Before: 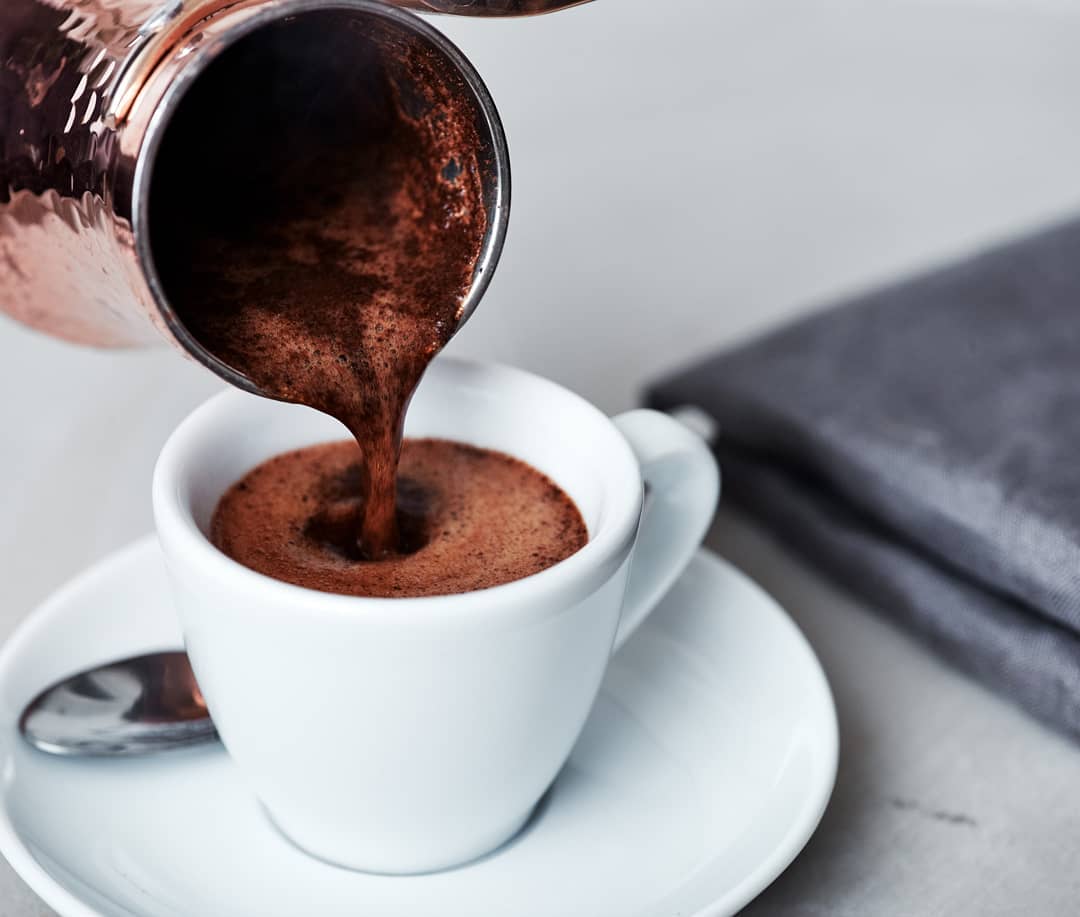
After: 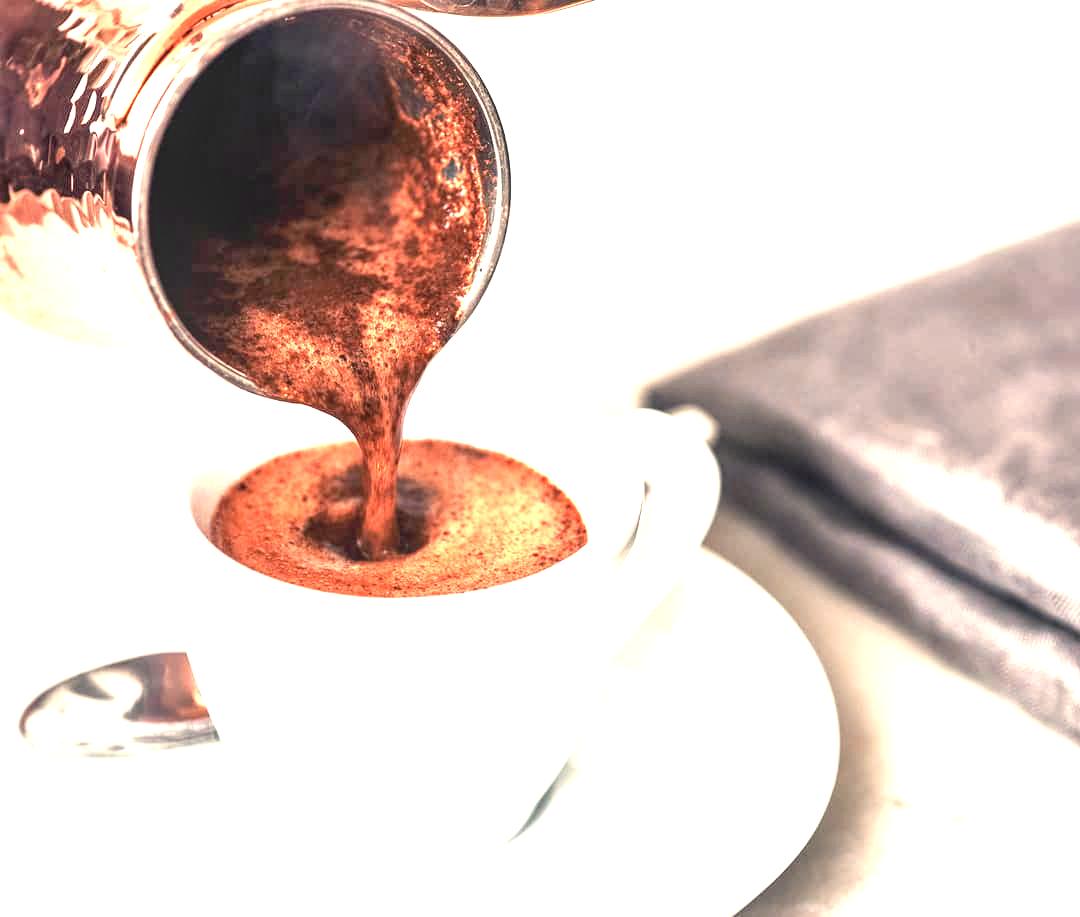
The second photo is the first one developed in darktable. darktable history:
white balance: red 1.138, green 0.996, blue 0.812
exposure: black level correction 0, exposure 2.088 EV, compensate exposure bias true, compensate highlight preservation false
local contrast: on, module defaults
color balance rgb: shadows lift › chroma 1.41%, shadows lift › hue 260°, power › chroma 0.5%, power › hue 260°, highlights gain › chroma 1%, highlights gain › hue 27°, saturation formula JzAzBz (2021)
